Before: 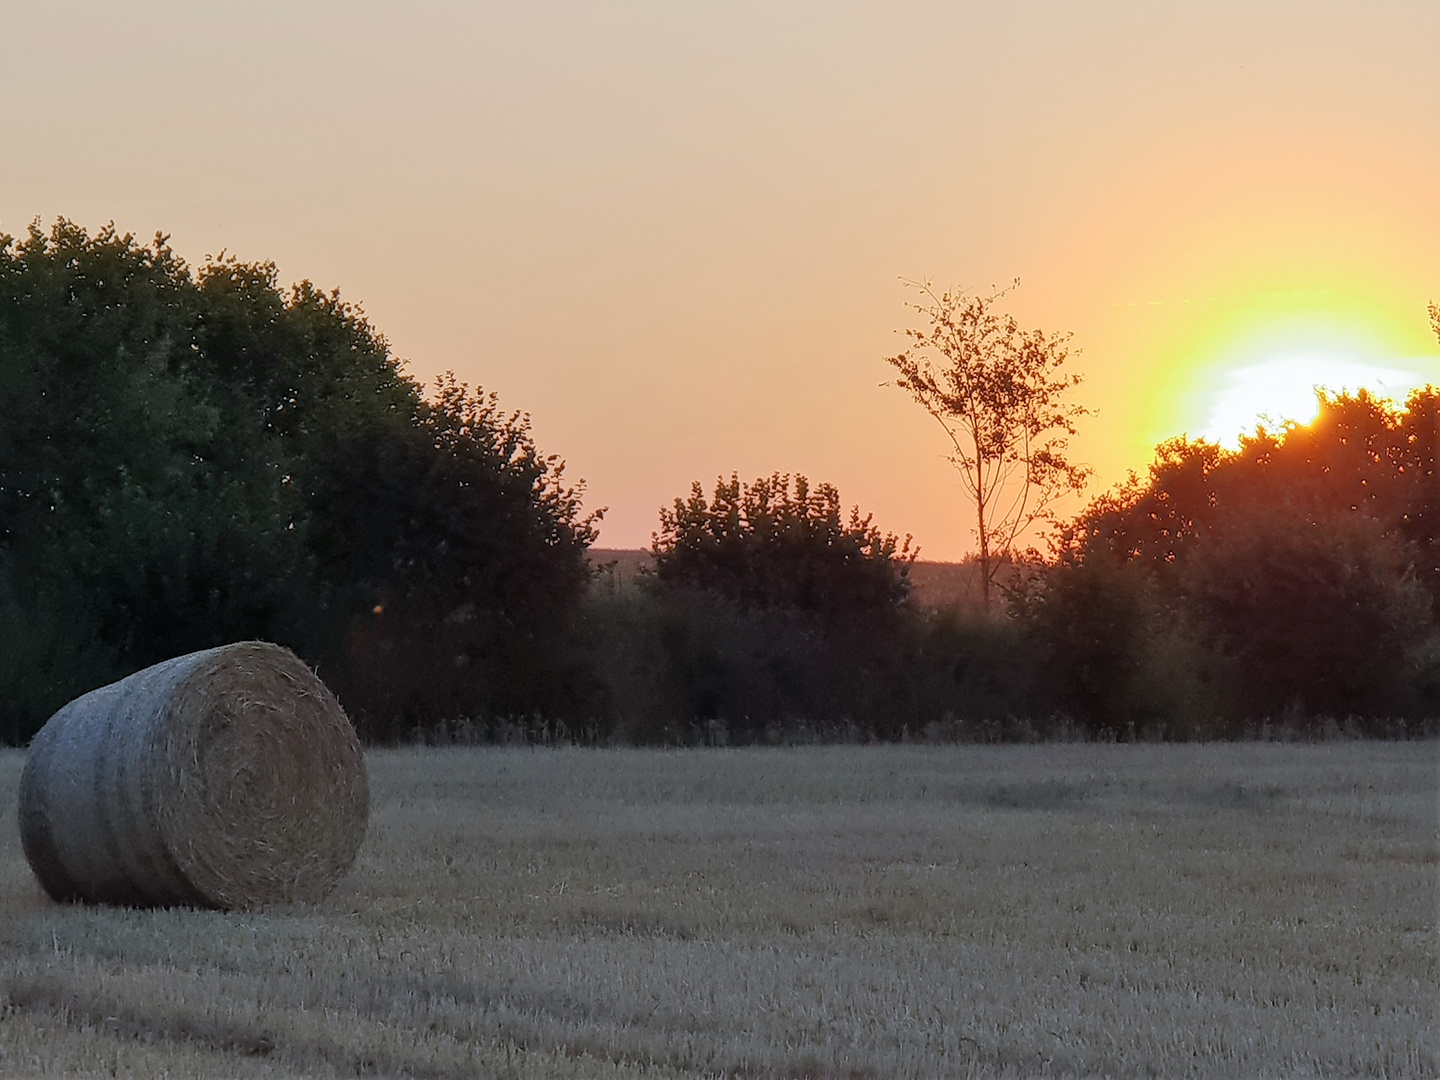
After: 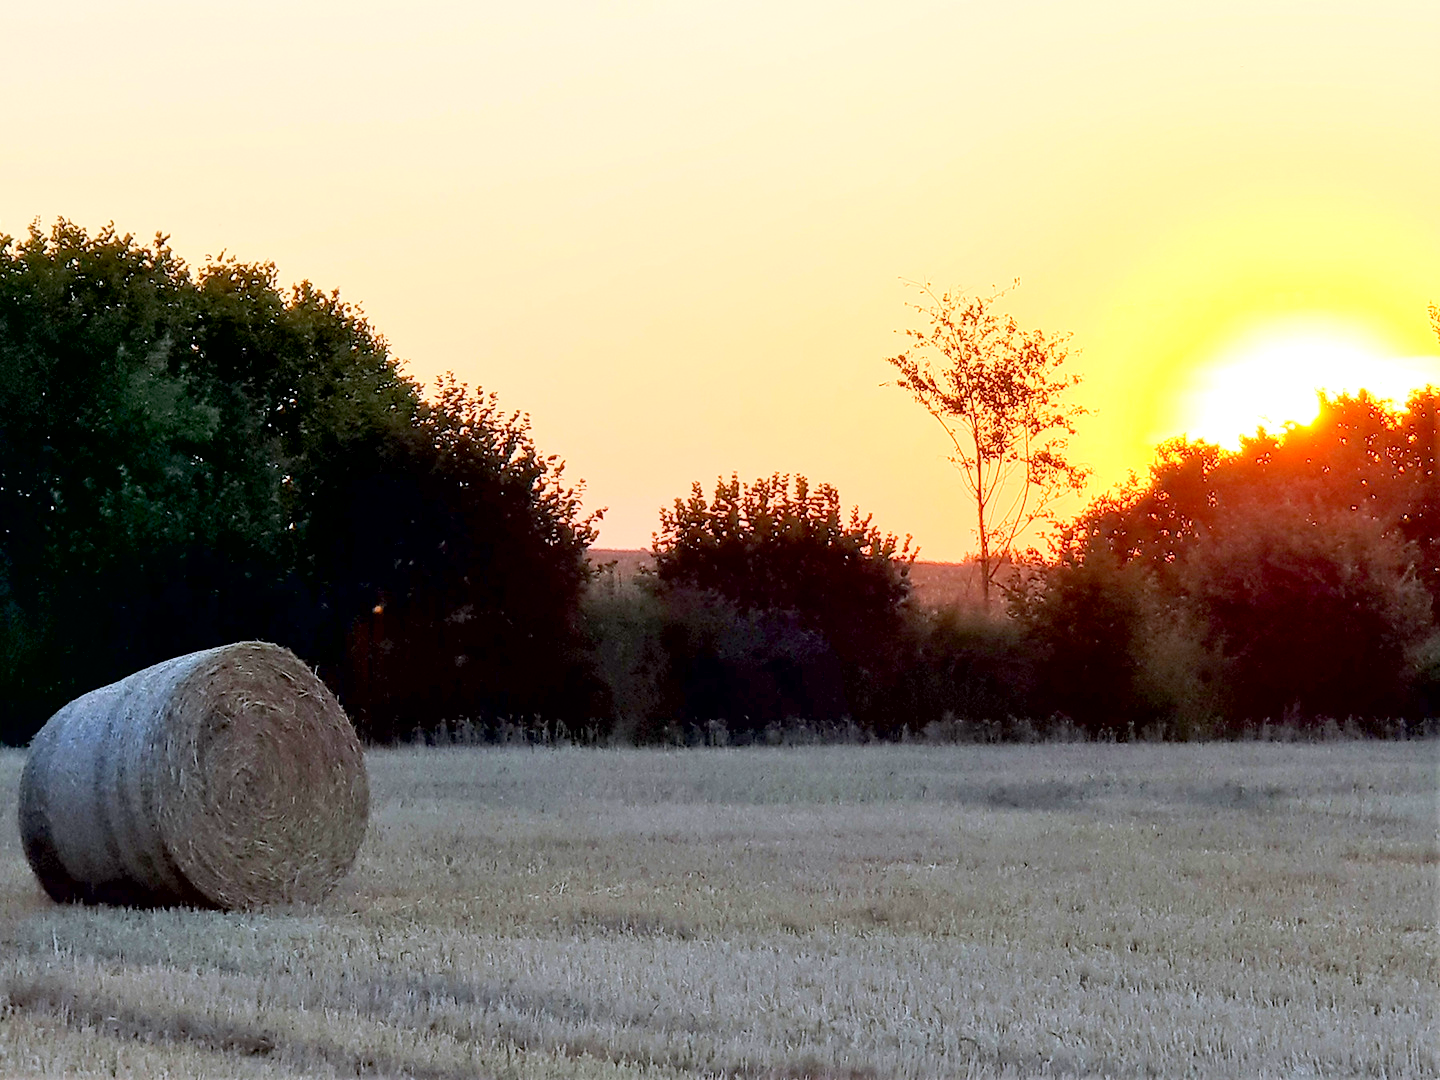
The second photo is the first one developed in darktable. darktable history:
contrast brightness saturation: contrast 0.2, brightness 0.159, saturation 0.216
color zones: curves: ch0 [(0, 0.5) (0.143, 0.5) (0.286, 0.5) (0.429, 0.495) (0.571, 0.437) (0.714, 0.44) (0.857, 0.496) (1, 0.5)], mix -136.75%
exposure: black level correction 0.012, exposure 0.692 EV, compensate exposure bias true, compensate highlight preservation false
